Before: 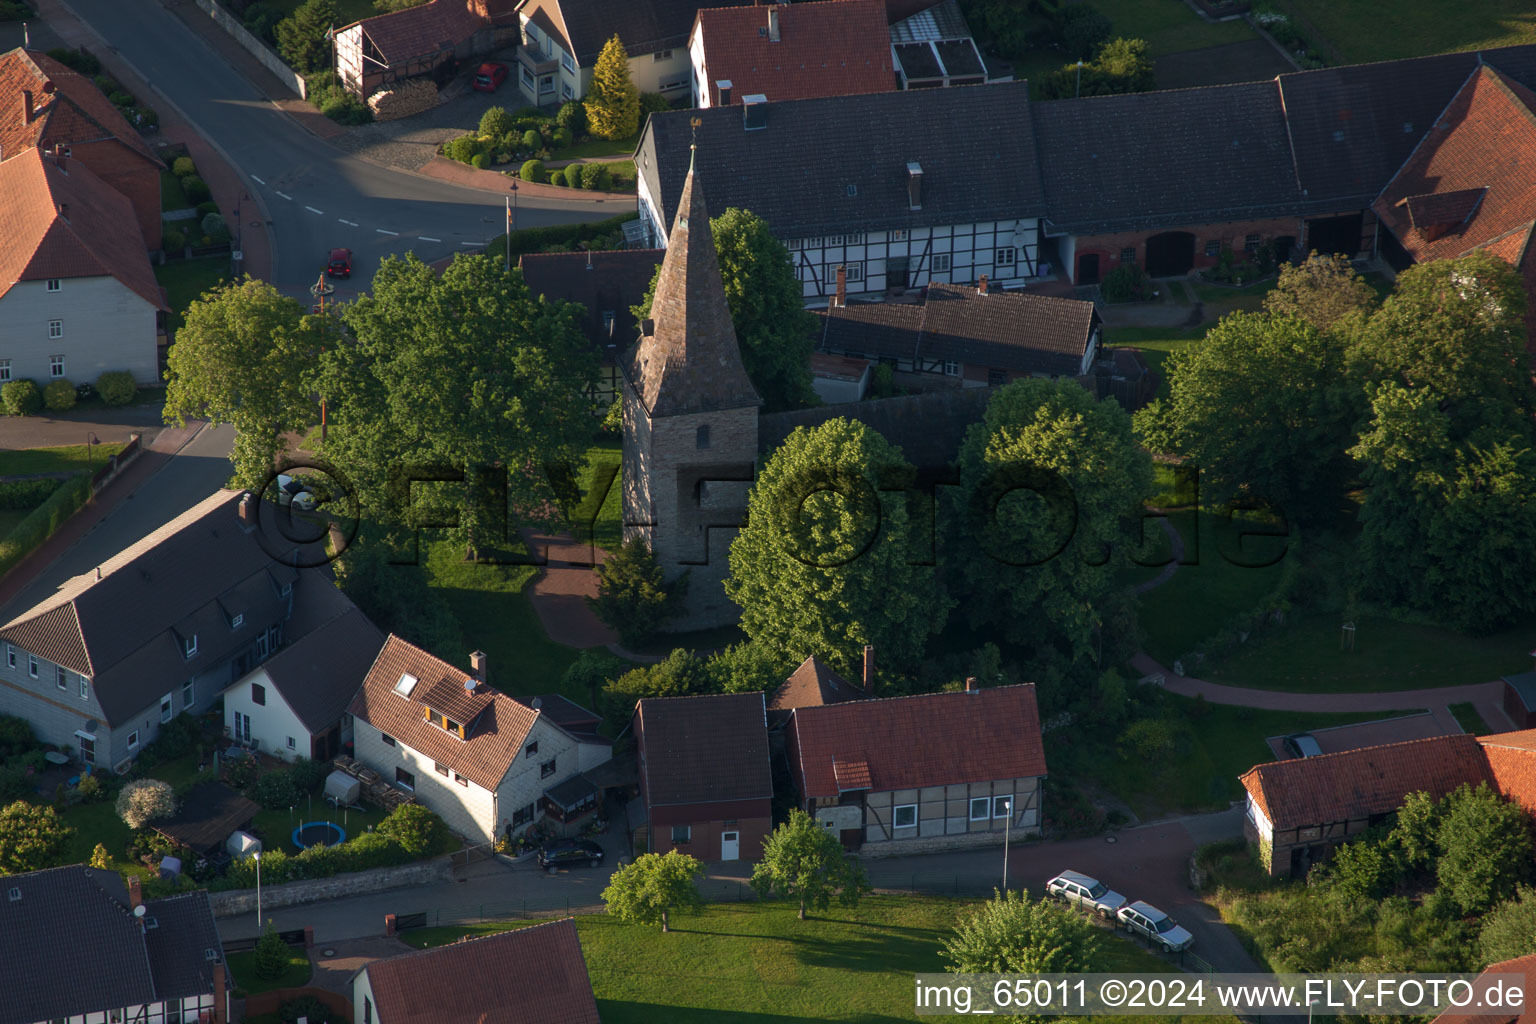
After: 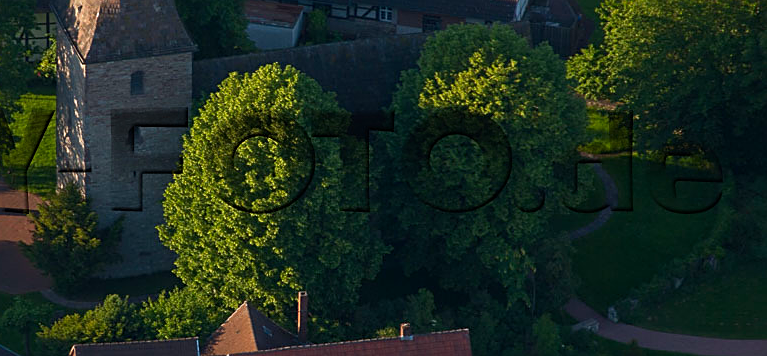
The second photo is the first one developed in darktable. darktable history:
sharpen: on, module defaults
crop: left 36.858%, top 34.6%, right 13.187%, bottom 30.566%
color correction: highlights b* 0.062, saturation 1.37
